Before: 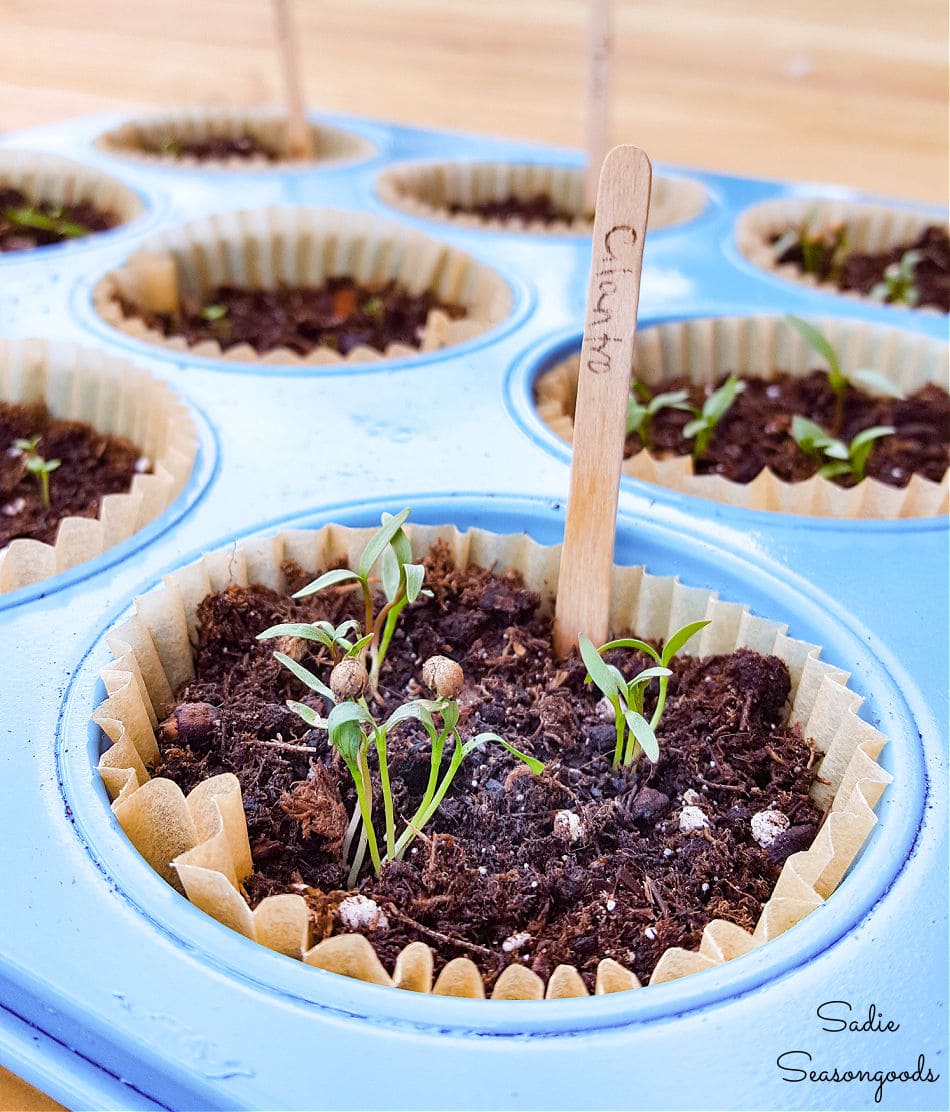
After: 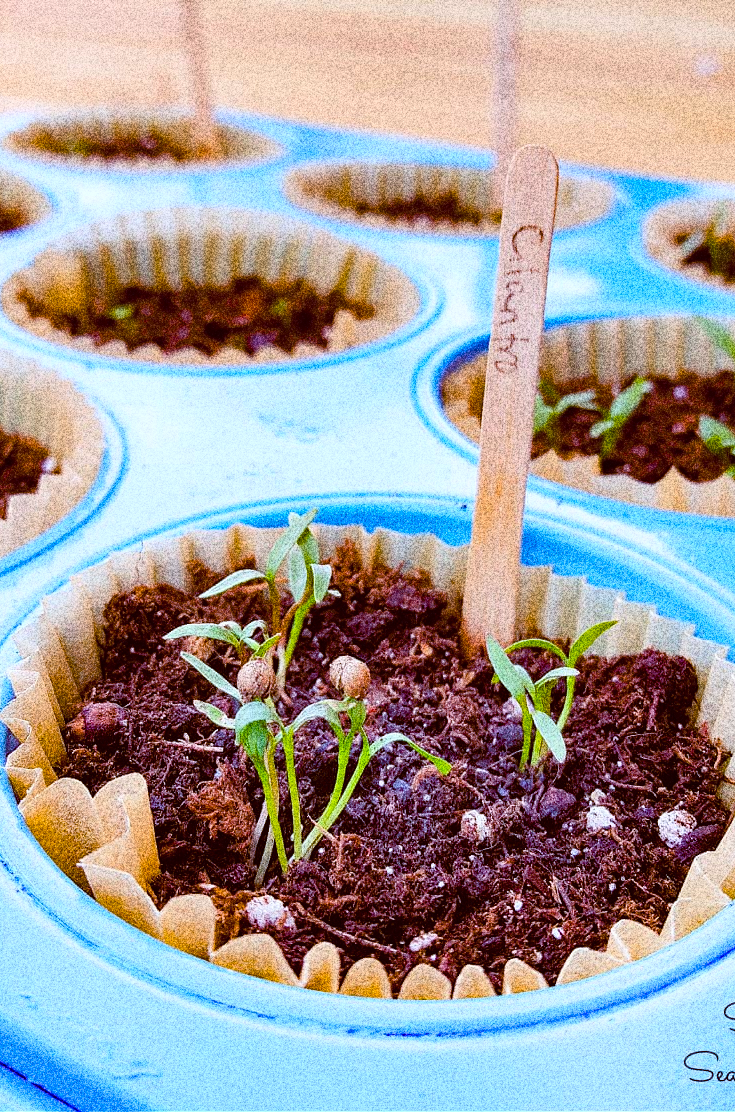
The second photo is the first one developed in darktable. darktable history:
grain: coarseness 30.02 ISO, strength 100%
color balance rgb: perceptual saturation grading › global saturation 20%, perceptual saturation grading › highlights -25%, perceptual saturation grading › shadows 25%, global vibrance 50%
color balance: lift [1, 1.015, 1.004, 0.985], gamma [1, 0.958, 0.971, 1.042], gain [1, 0.956, 0.977, 1.044]
crop: left 9.88%, right 12.664%
